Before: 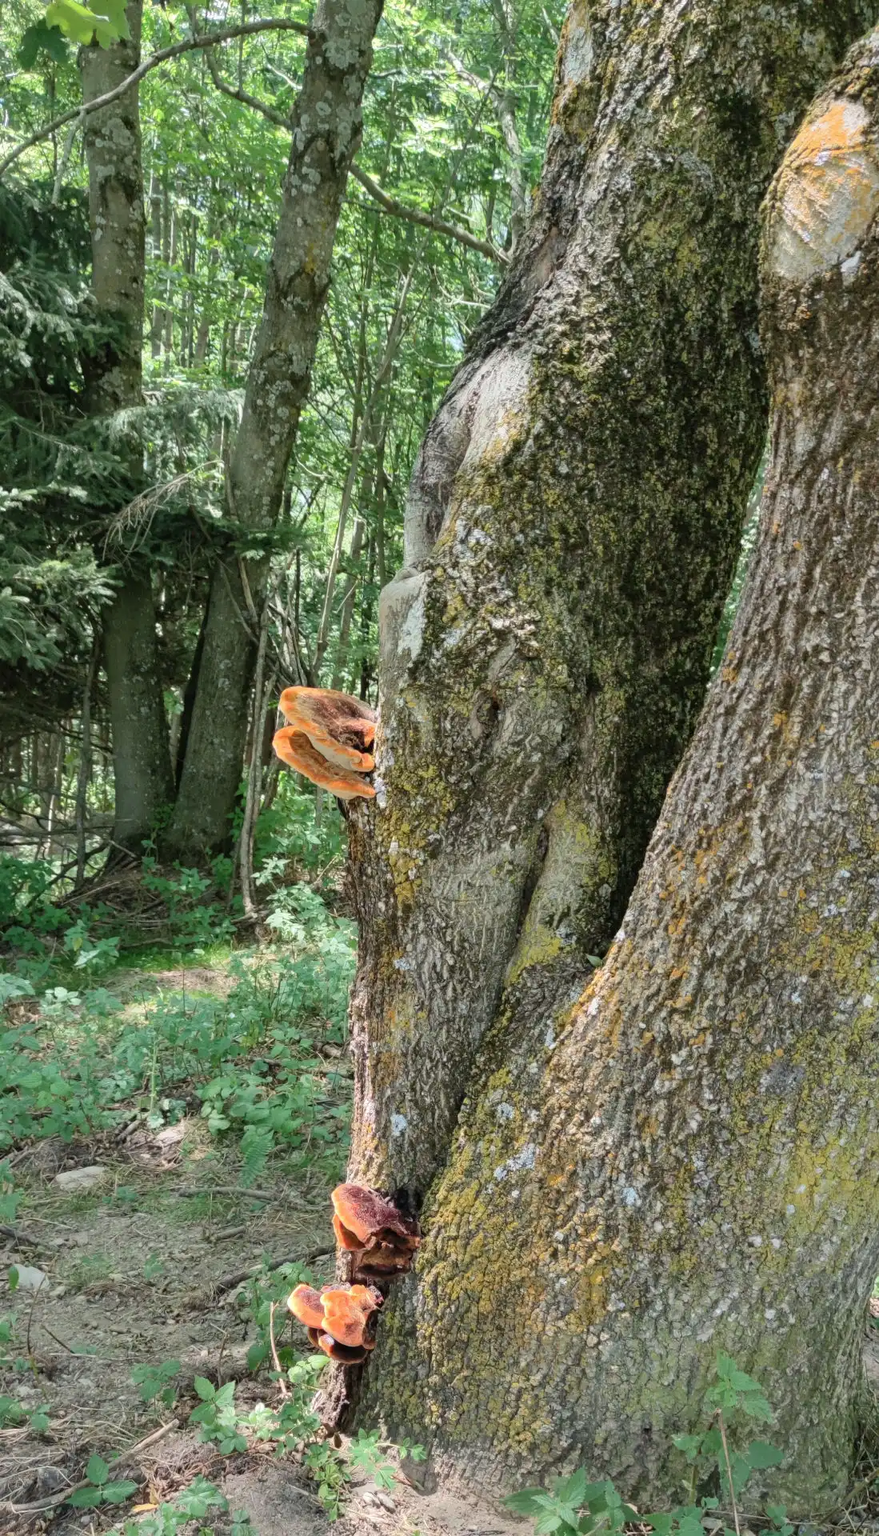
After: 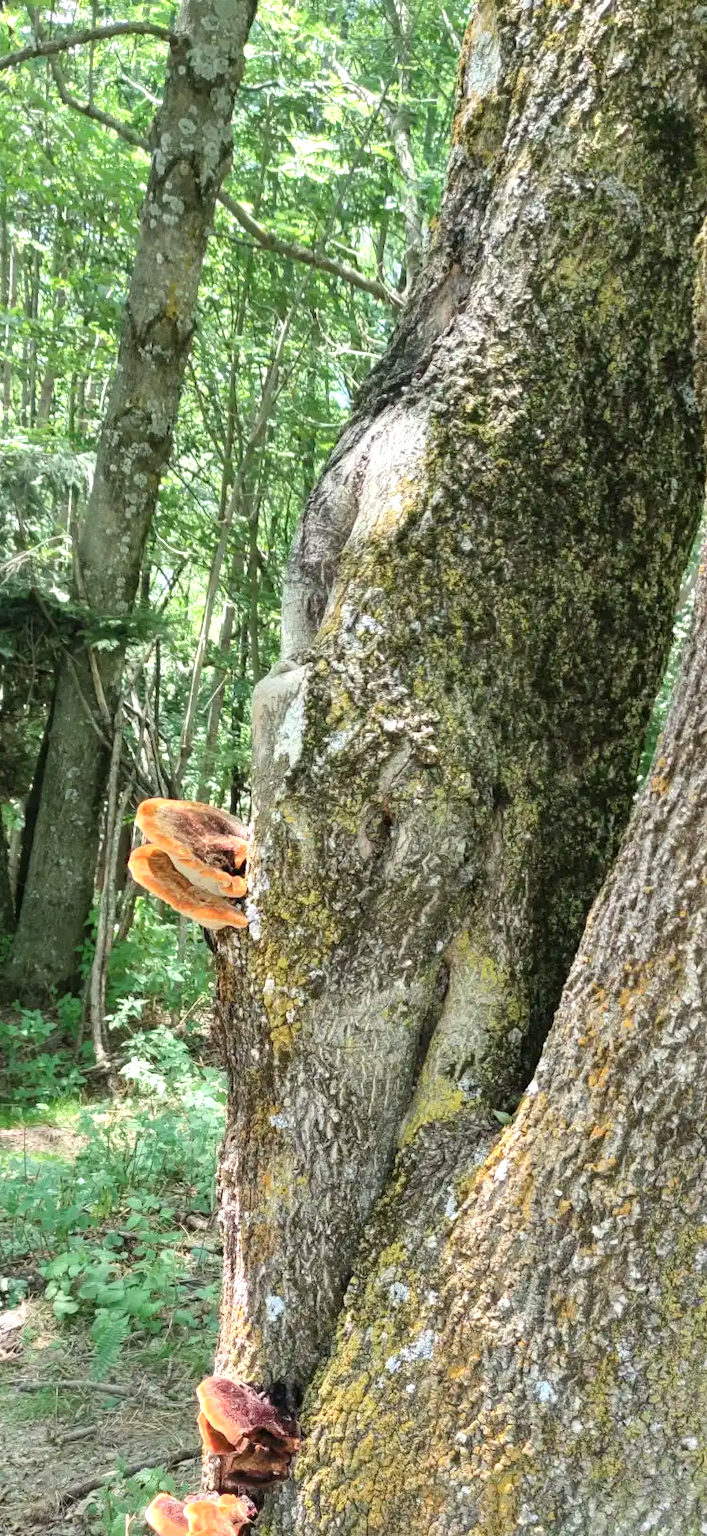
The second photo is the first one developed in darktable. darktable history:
crop: left 18.479%, right 12.2%, bottom 13.971%
exposure: exposure 0.6 EV, compensate highlight preservation false
